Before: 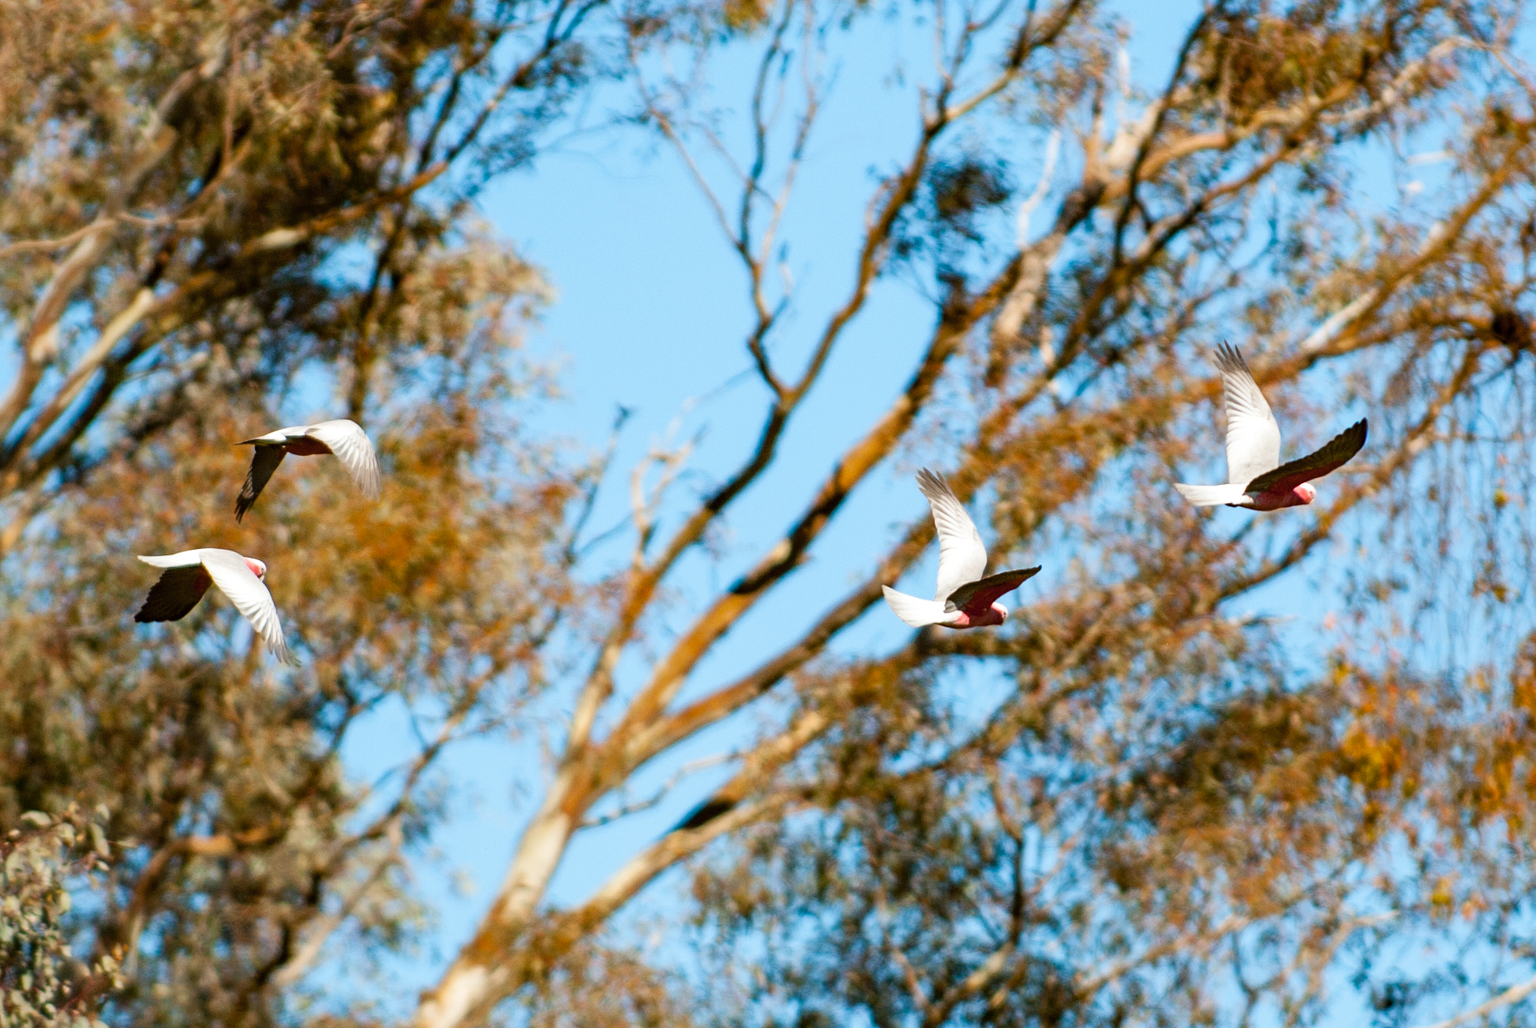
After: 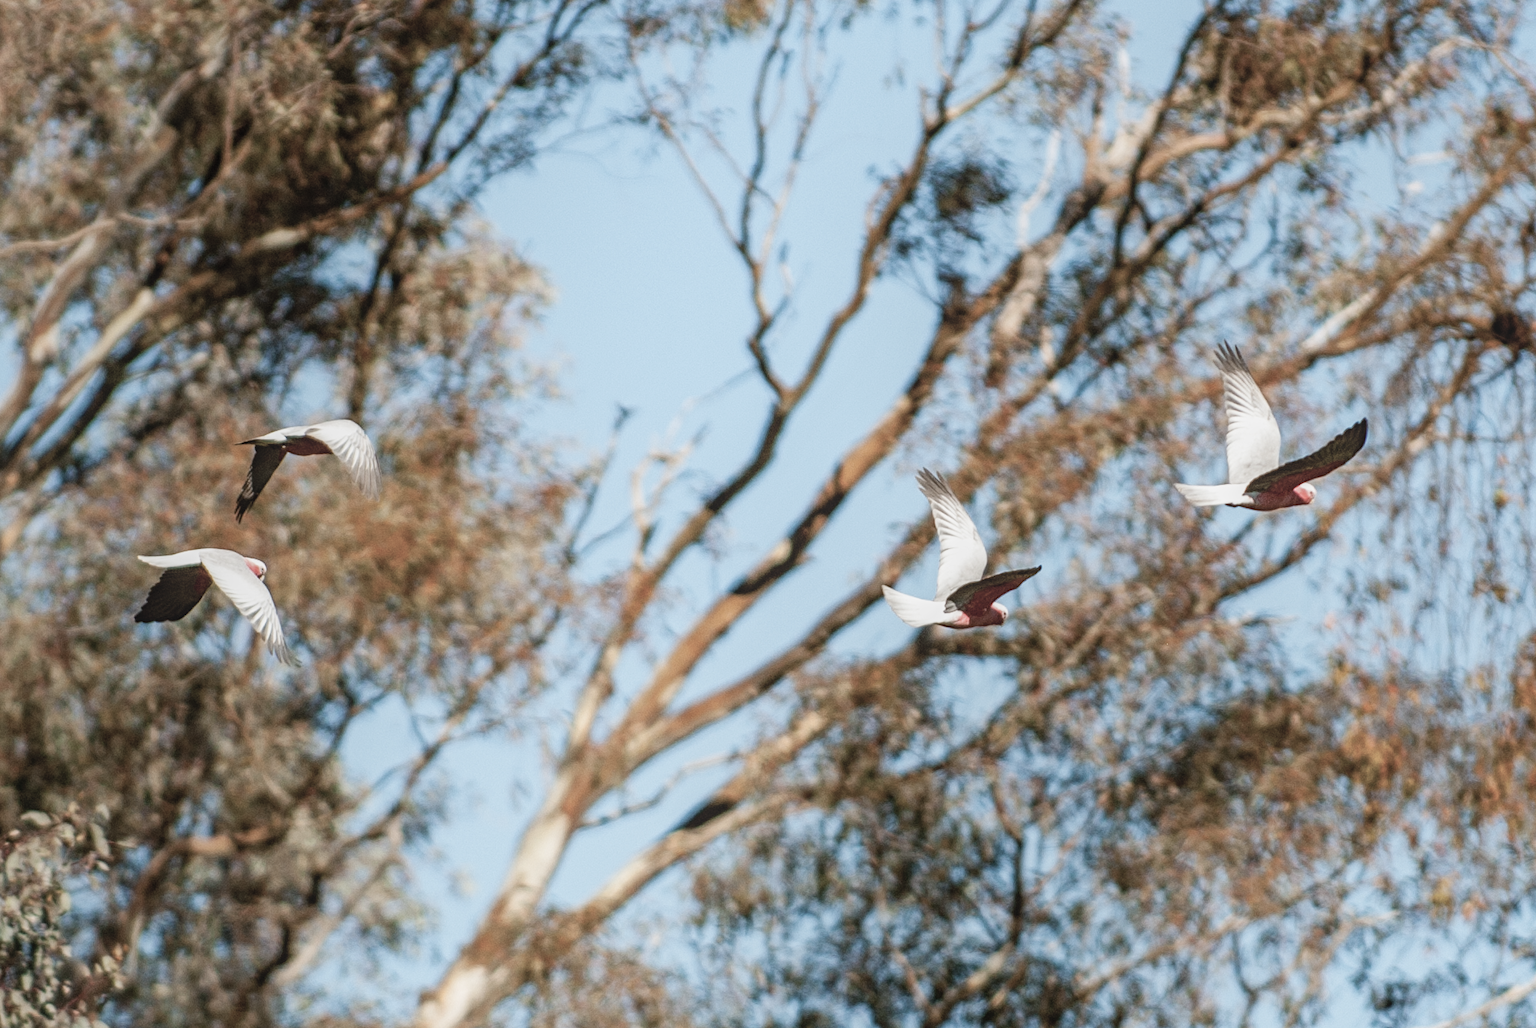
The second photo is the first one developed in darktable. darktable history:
local contrast: on, module defaults
color balance rgb: linear chroma grading › global chroma -16.06%, perceptual saturation grading › global saturation -32.85%, global vibrance -23.56%
contrast equalizer: y [[0.439, 0.44, 0.442, 0.457, 0.493, 0.498], [0.5 ×6], [0.5 ×6], [0 ×6], [0 ×6]]
